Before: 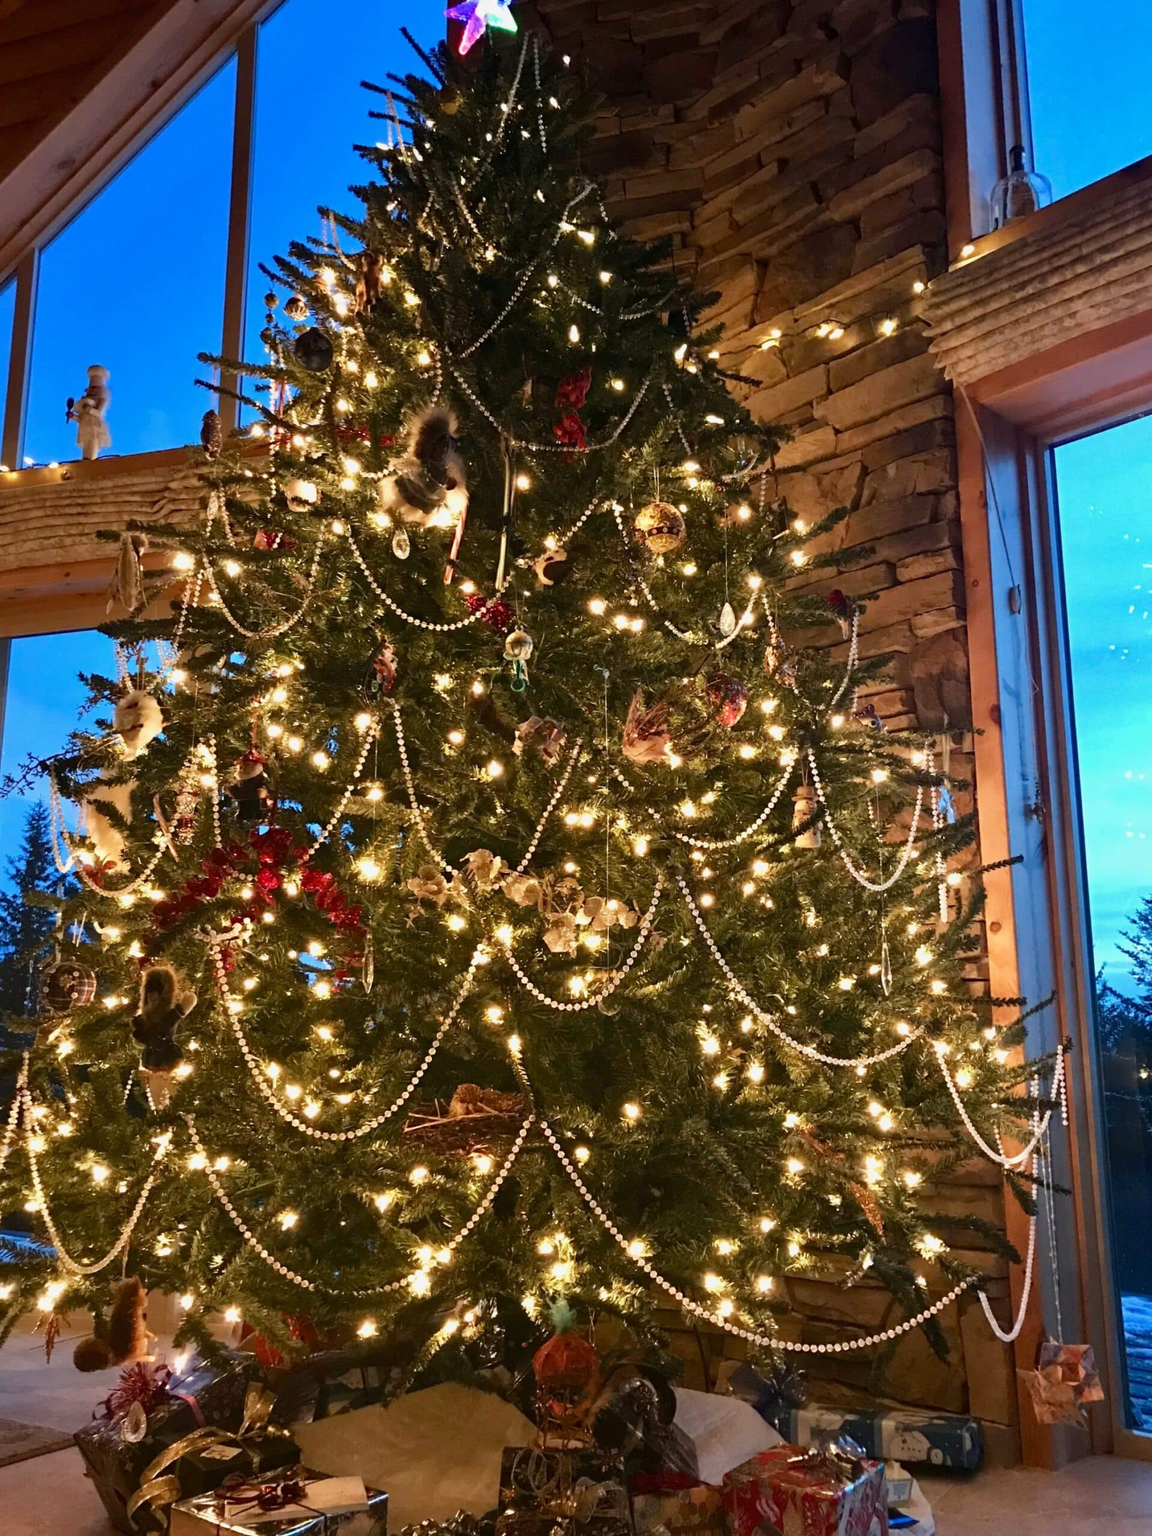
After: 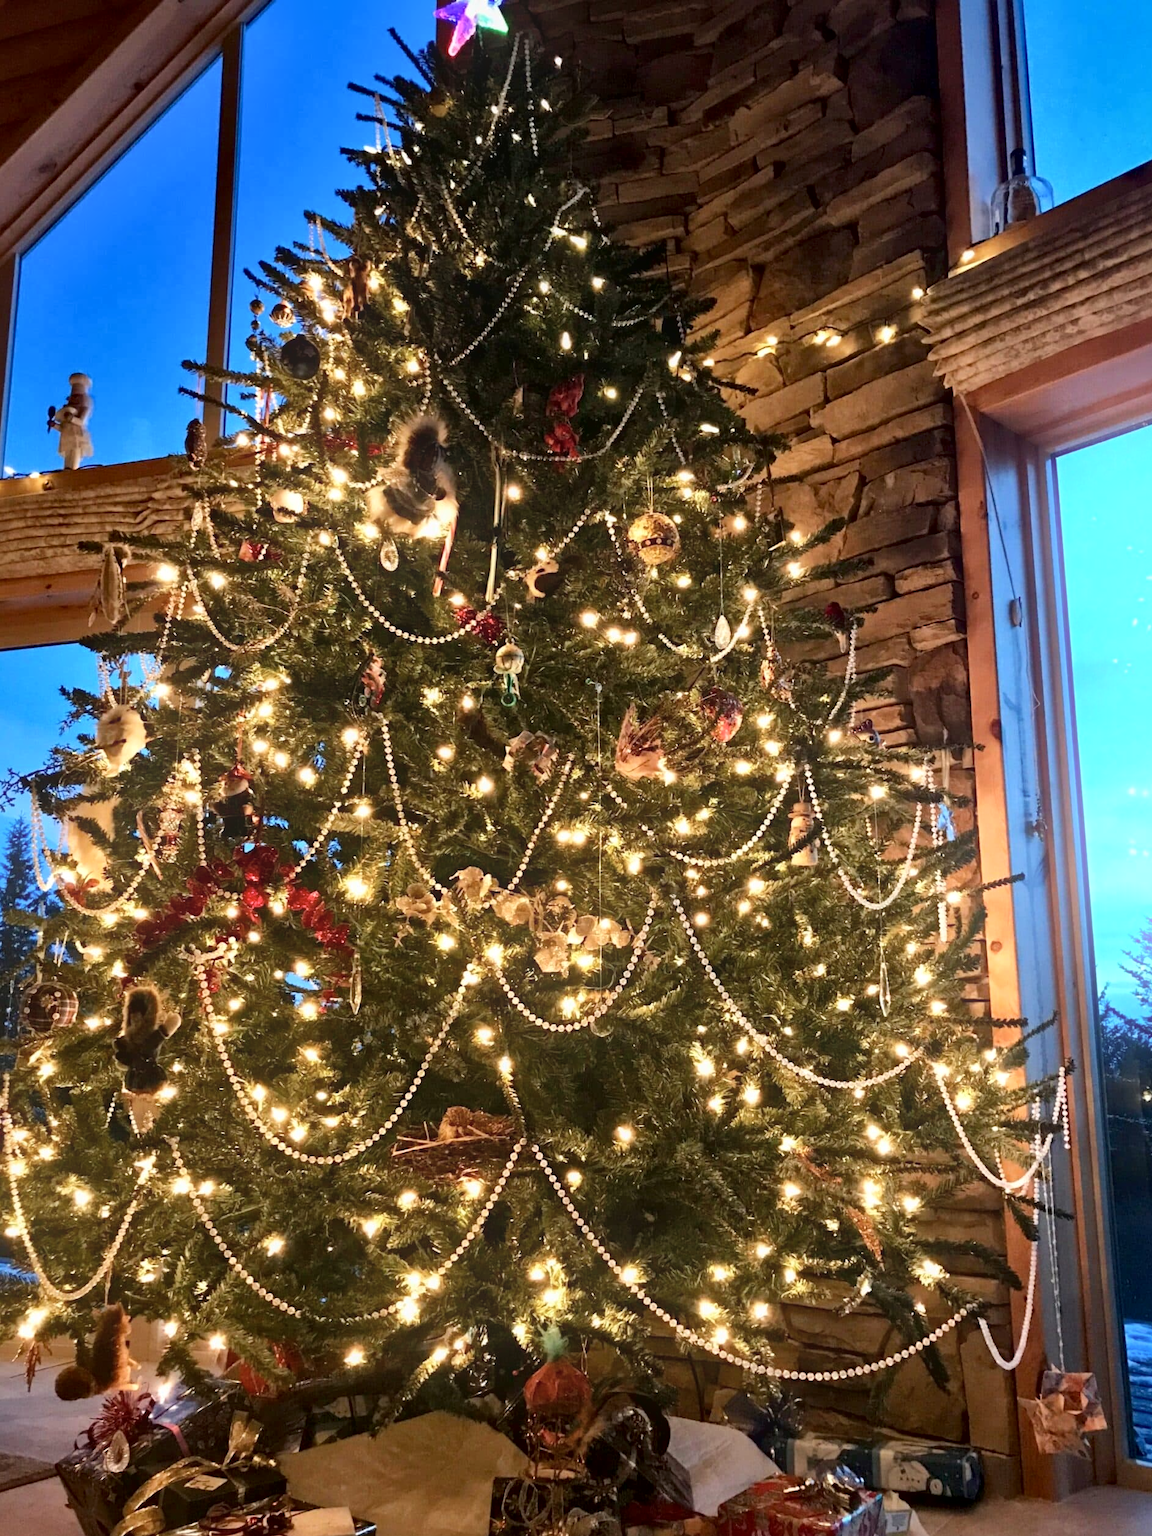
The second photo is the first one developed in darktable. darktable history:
bloom: on, module defaults
local contrast: mode bilateral grid, contrast 25, coarseness 60, detail 151%, midtone range 0.2
crop: left 1.743%, right 0.268%, bottom 2.011%
